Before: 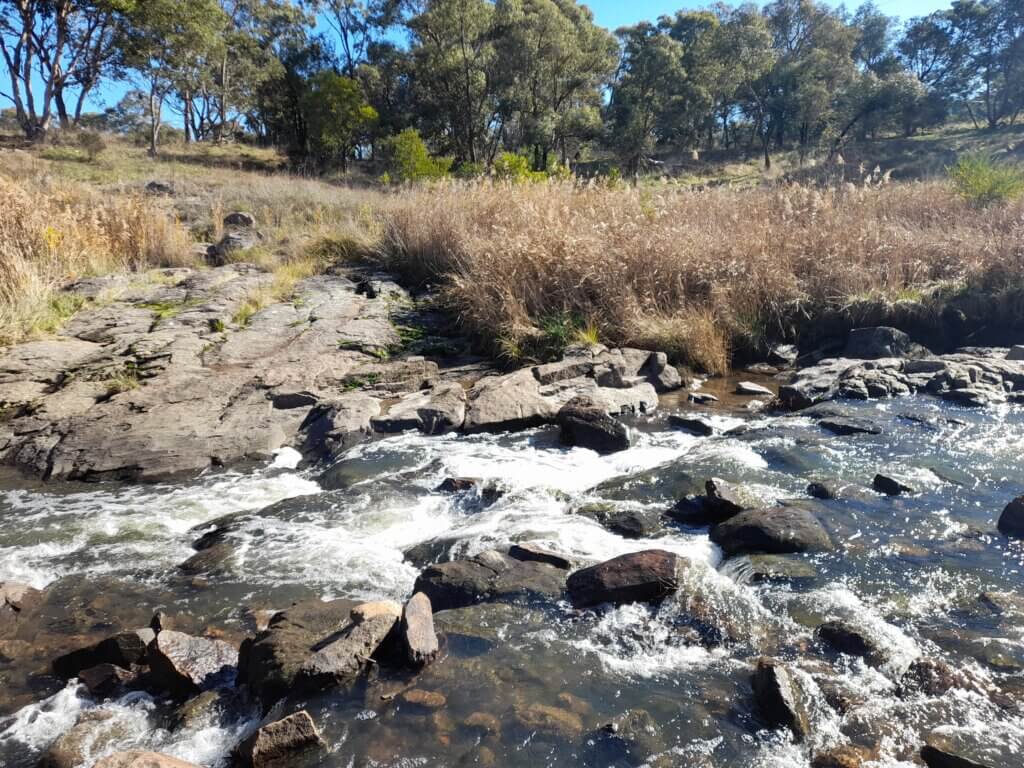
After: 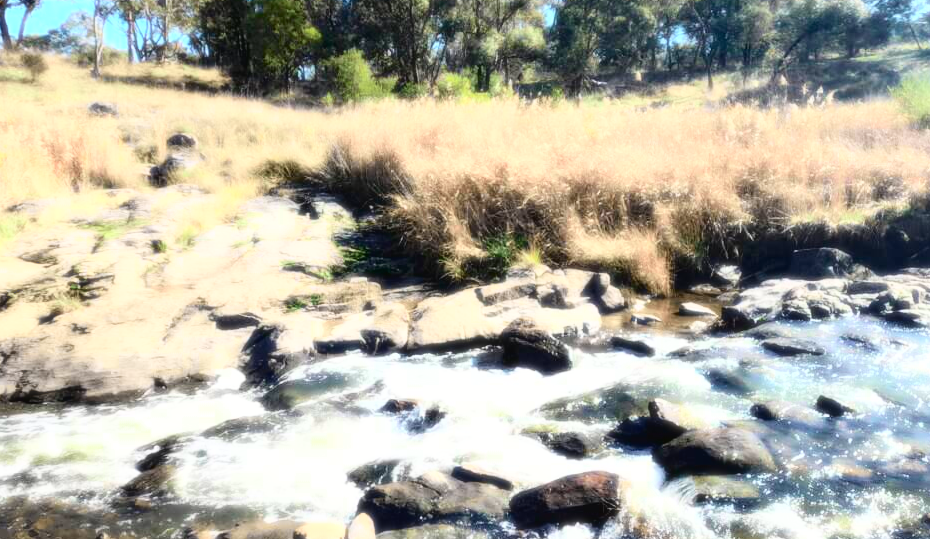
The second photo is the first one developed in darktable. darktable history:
tone curve: curves: ch0 [(0, 0.024) (0.049, 0.038) (0.176, 0.162) (0.311, 0.337) (0.416, 0.471) (0.565, 0.658) (0.817, 0.911) (1, 1)]; ch1 [(0, 0) (0.351, 0.347) (0.446, 0.42) (0.481, 0.463) (0.504, 0.504) (0.522, 0.521) (0.546, 0.563) (0.622, 0.664) (0.728, 0.786) (1, 1)]; ch2 [(0, 0) (0.327, 0.324) (0.427, 0.413) (0.458, 0.444) (0.502, 0.504) (0.526, 0.539) (0.547, 0.581) (0.601, 0.61) (0.76, 0.765) (1, 1)], color space Lab, independent channels, preserve colors none
bloom: size 0%, threshold 54.82%, strength 8.31%
crop: left 5.596%, top 10.314%, right 3.534%, bottom 19.395%
